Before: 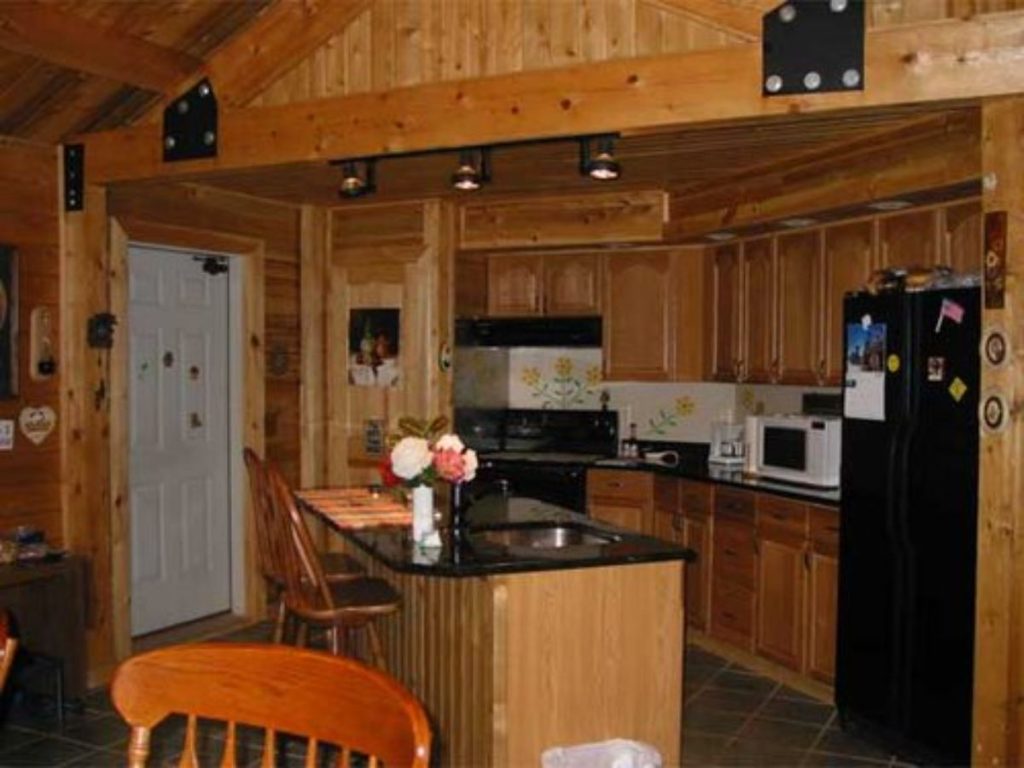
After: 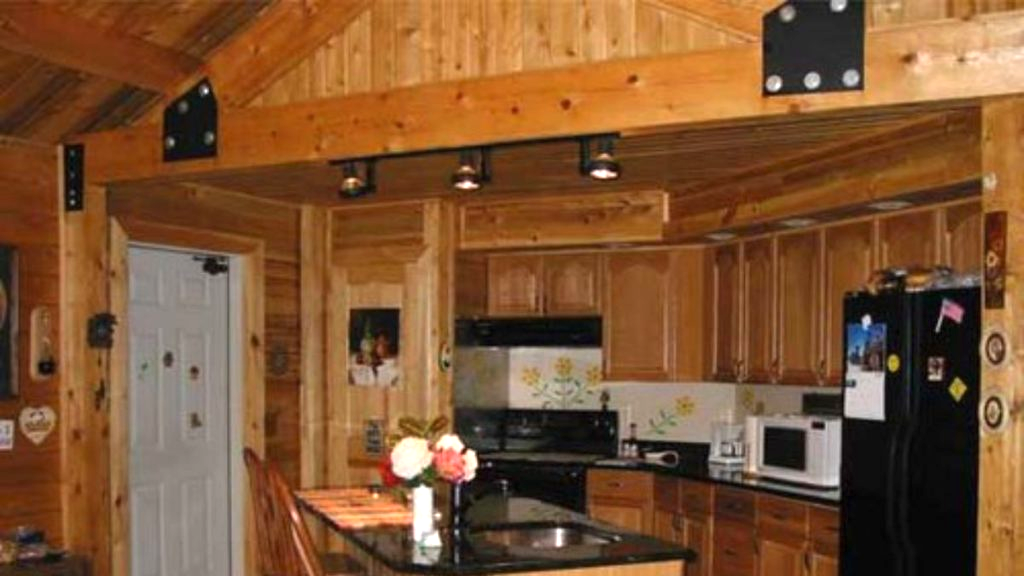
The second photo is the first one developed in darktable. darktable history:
exposure: black level correction 0, exposure 0.698 EV, compensate highlight preservation false
crop: bottom 24.948%
